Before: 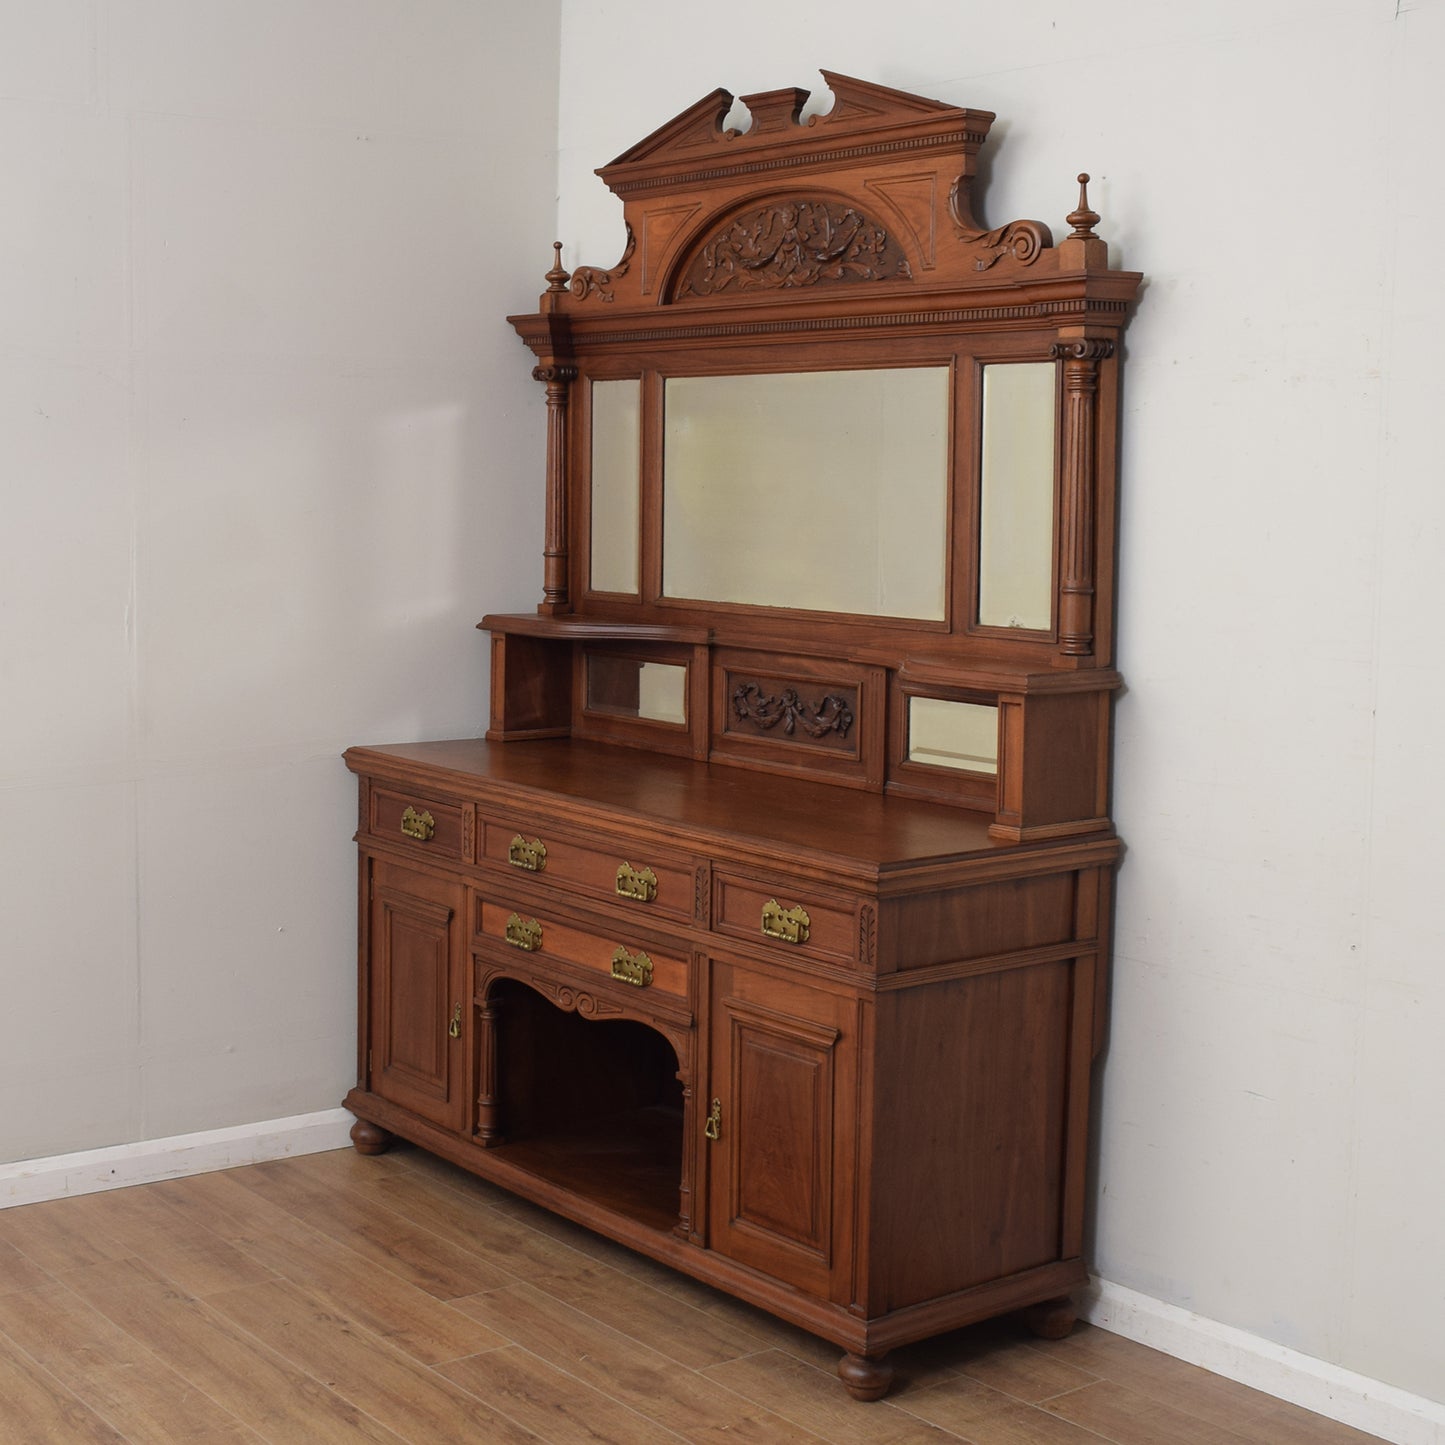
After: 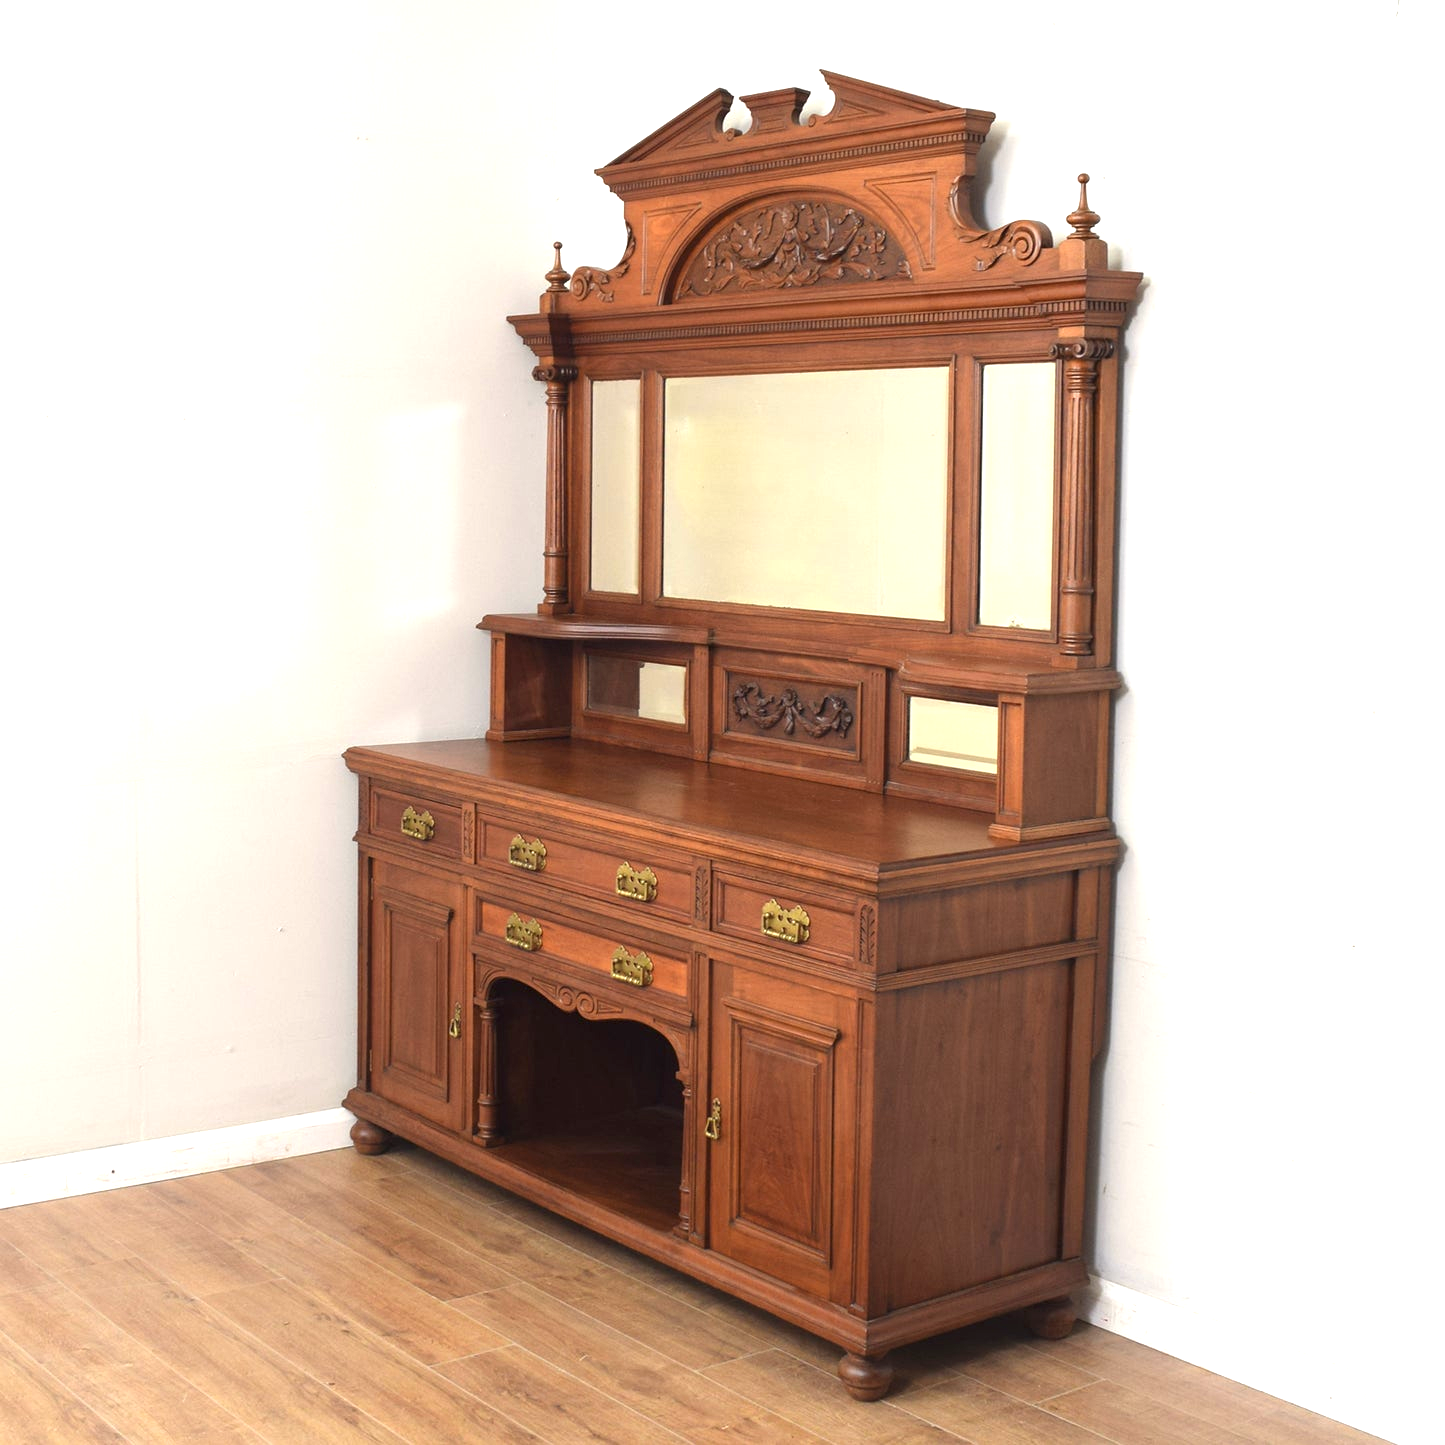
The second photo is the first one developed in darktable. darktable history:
exposure: black level correction 0, exposure 1.285 EV, compensate exposure bias true, compensate highlight preservation false
color correction: highlights b* 3.04
